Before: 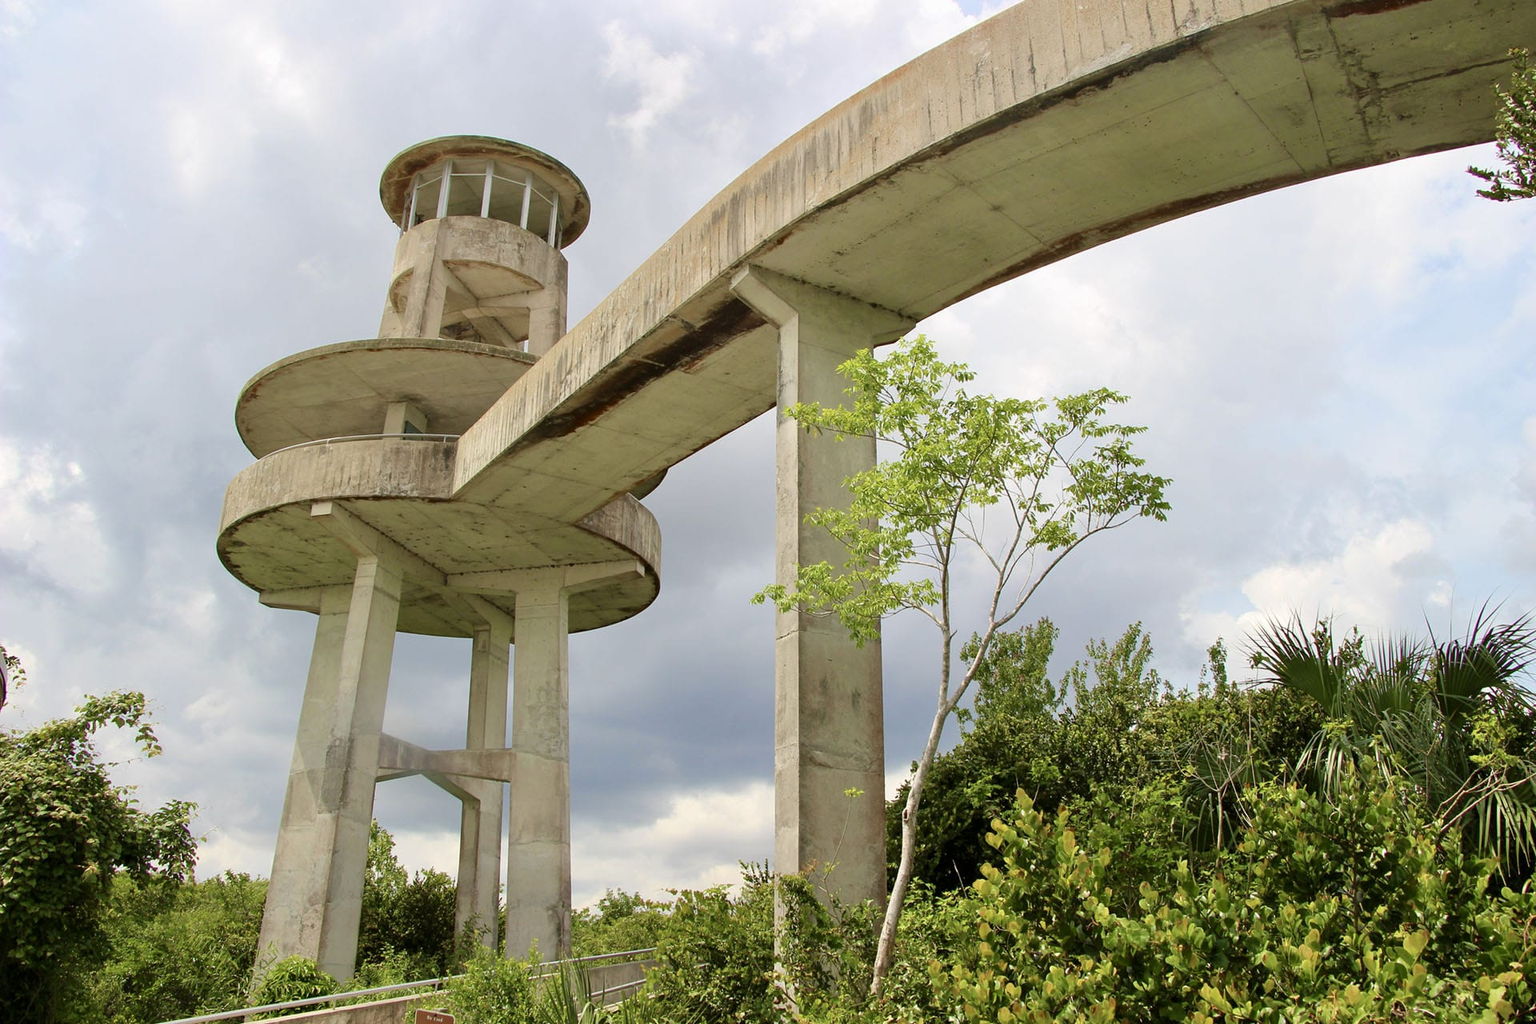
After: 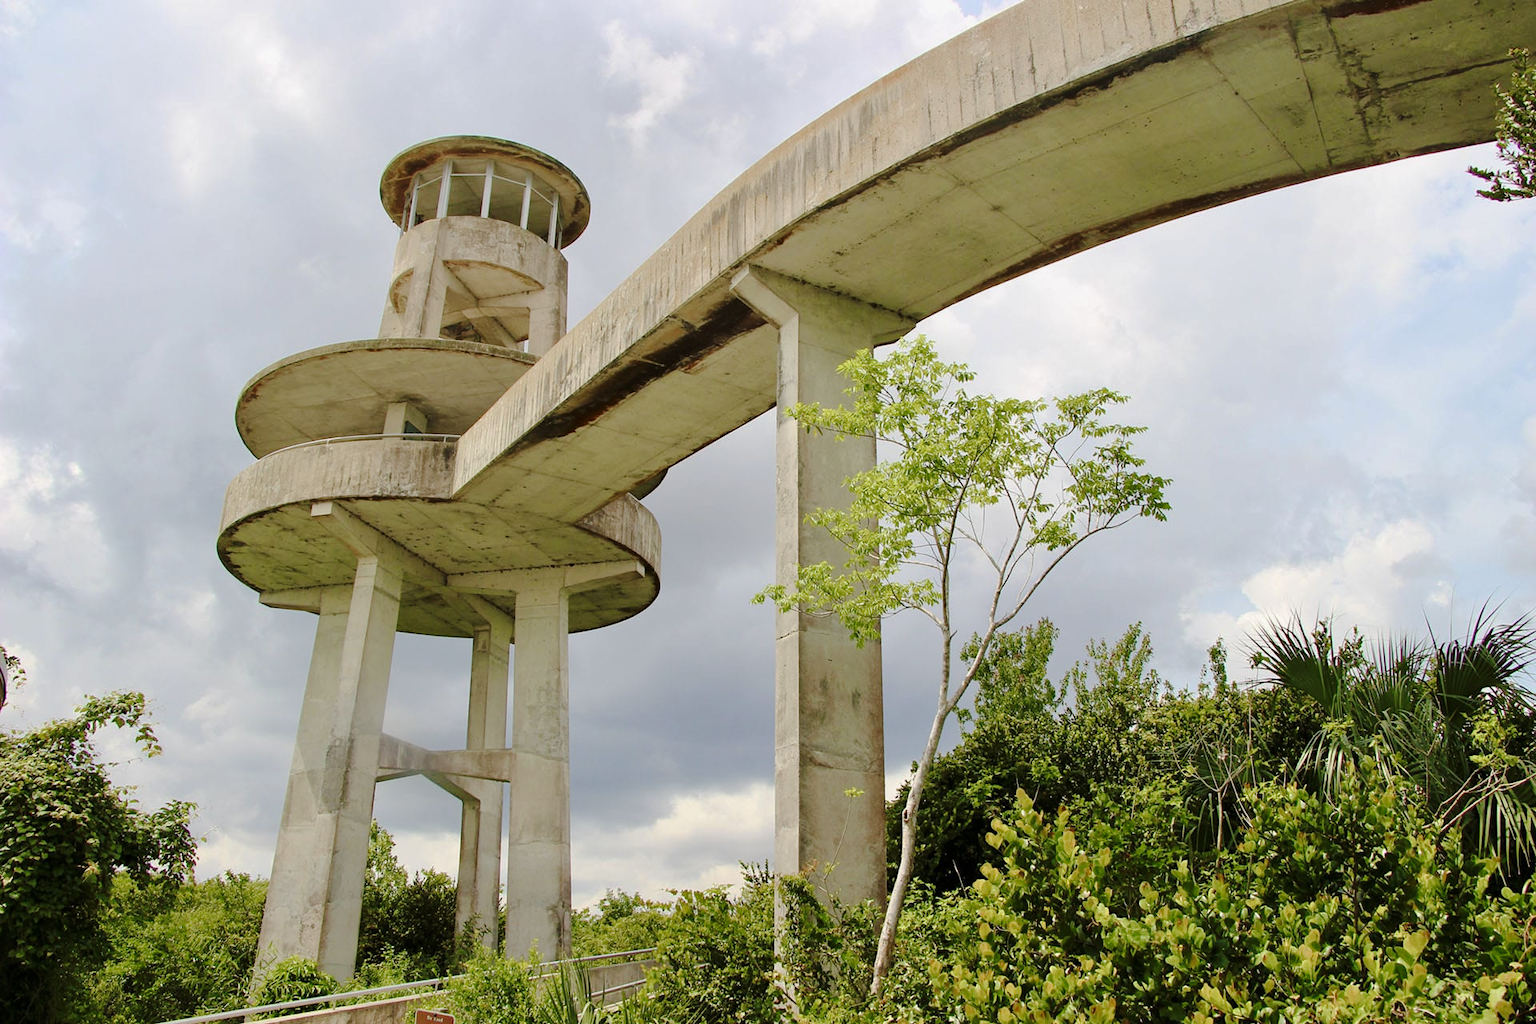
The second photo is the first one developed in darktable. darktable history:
tone curve: curves: ch0 [(0, 0.003) (0.211, 0.174) (0.482, 0.519) (0.843, 0.821) (0.992, 0.971)]; ch1 [(0, 0) (0.276, 0.206) (0.393, 0.364) (0.482, 0.477) (0.506, 0.5) (0.523, 0.523) (0.572, 0.592) (0.635, 0.665) (0.695, 0.759) (1, 1)]; ch2 [(0, 0) (0.438, 0.456) (0.498, 0.497) (0.536, 0.527) (0.562, 0.584) (0.619, 0.602) (0.698, 0.698) (1, 1)], preserve colors none
local contrast: mode bilateral grid, contrast 16, coarseness 36, detail 106%, midtone range 0.2
